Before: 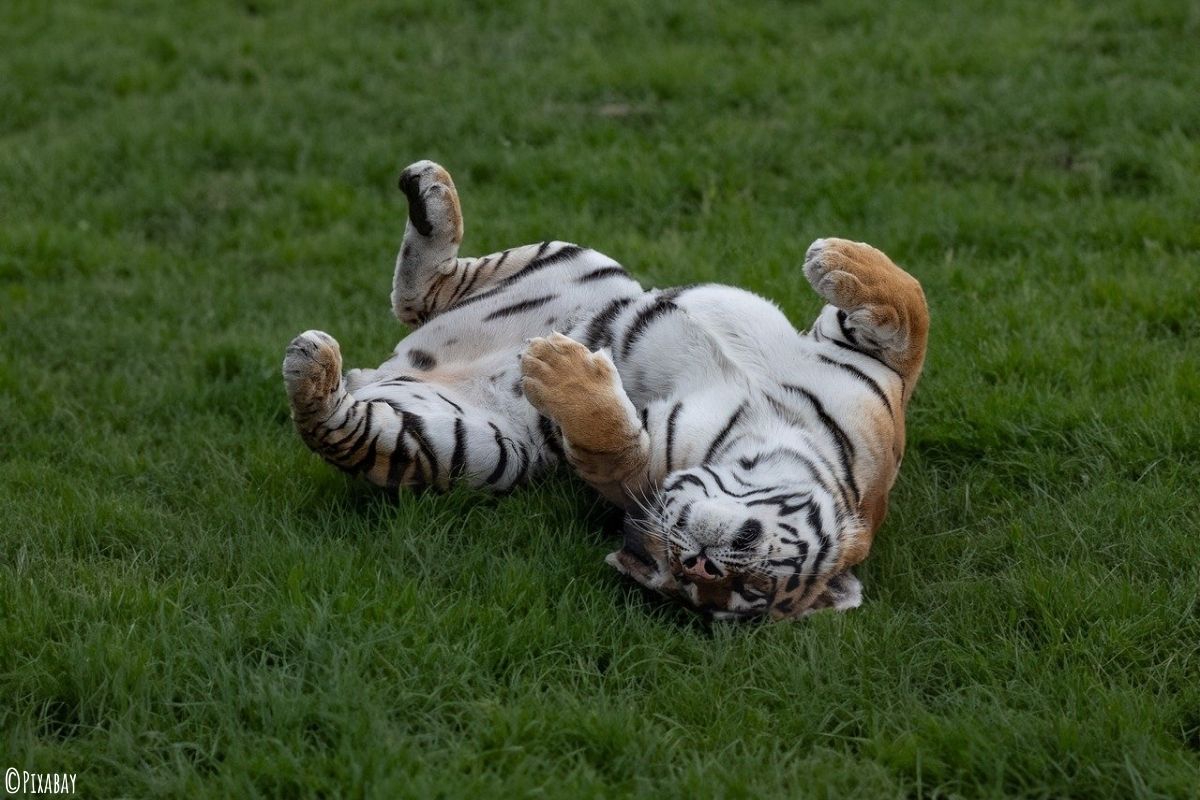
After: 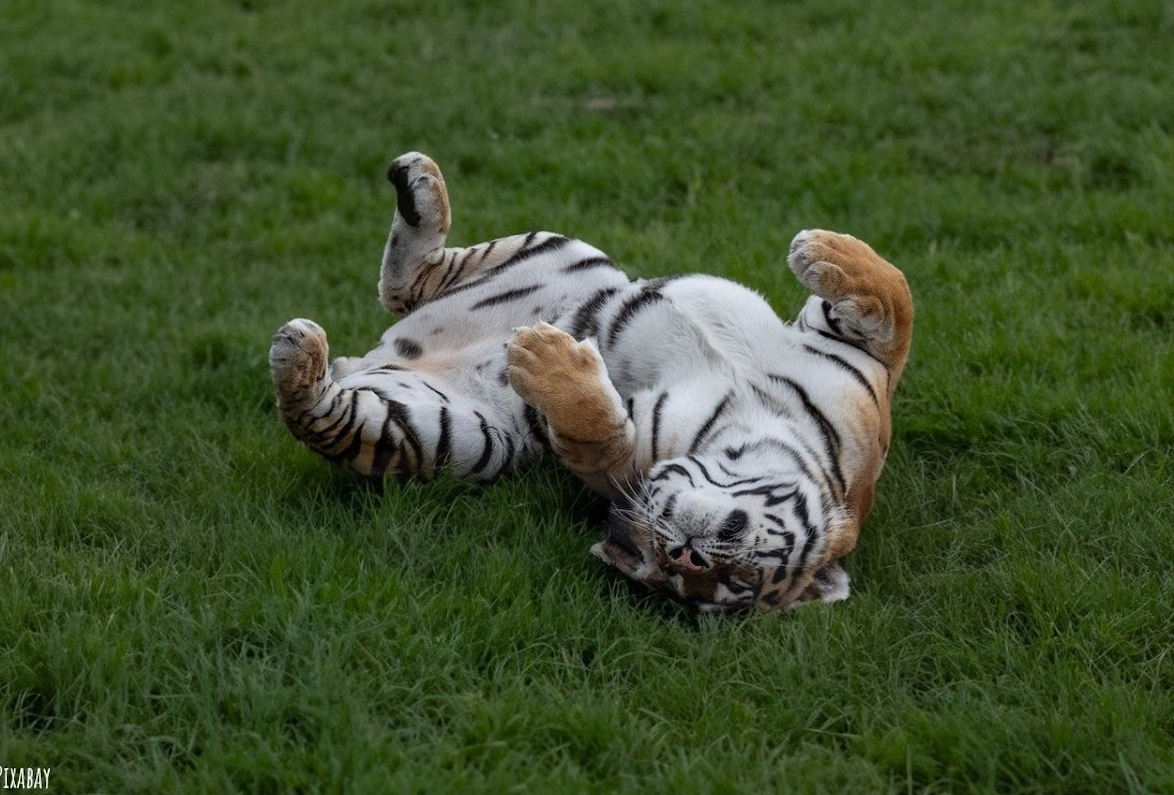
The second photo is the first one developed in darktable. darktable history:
rotate and perspective: rotation 0.226°, lens shift (vertical) -0.042, crop left 0.023, crop right 0.982, crop top 0.006, crop bottom 0.994
